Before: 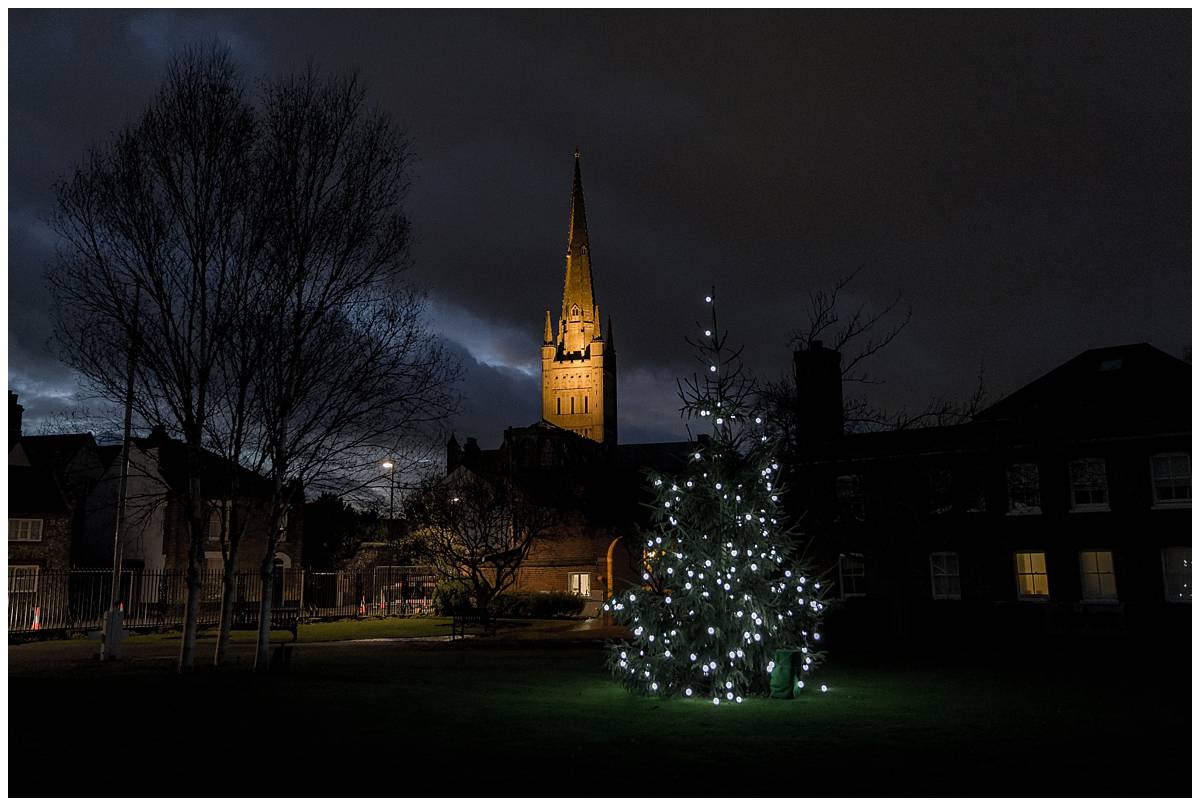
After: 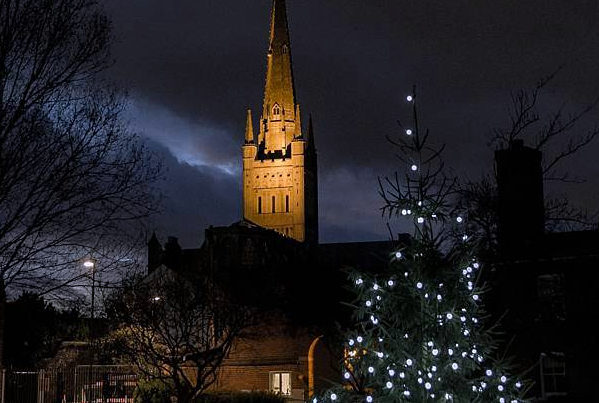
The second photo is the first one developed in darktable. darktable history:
crop: left 25%, top 25%, right 25%, bottom 25%
white balance: red 1.004, blue 1.096
